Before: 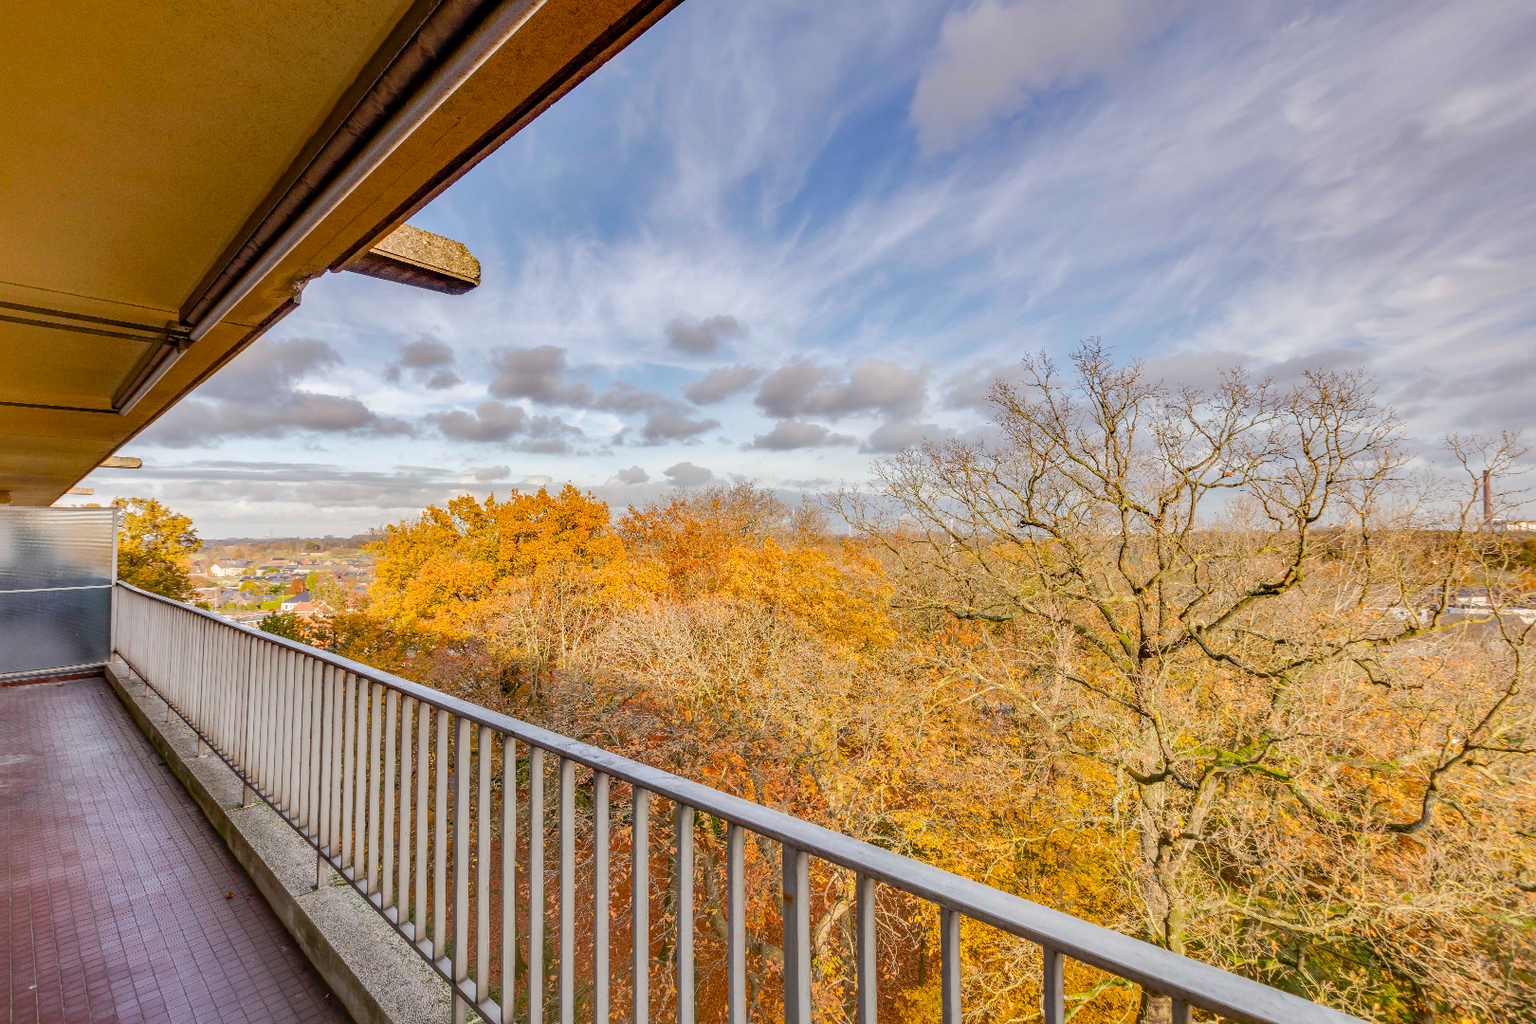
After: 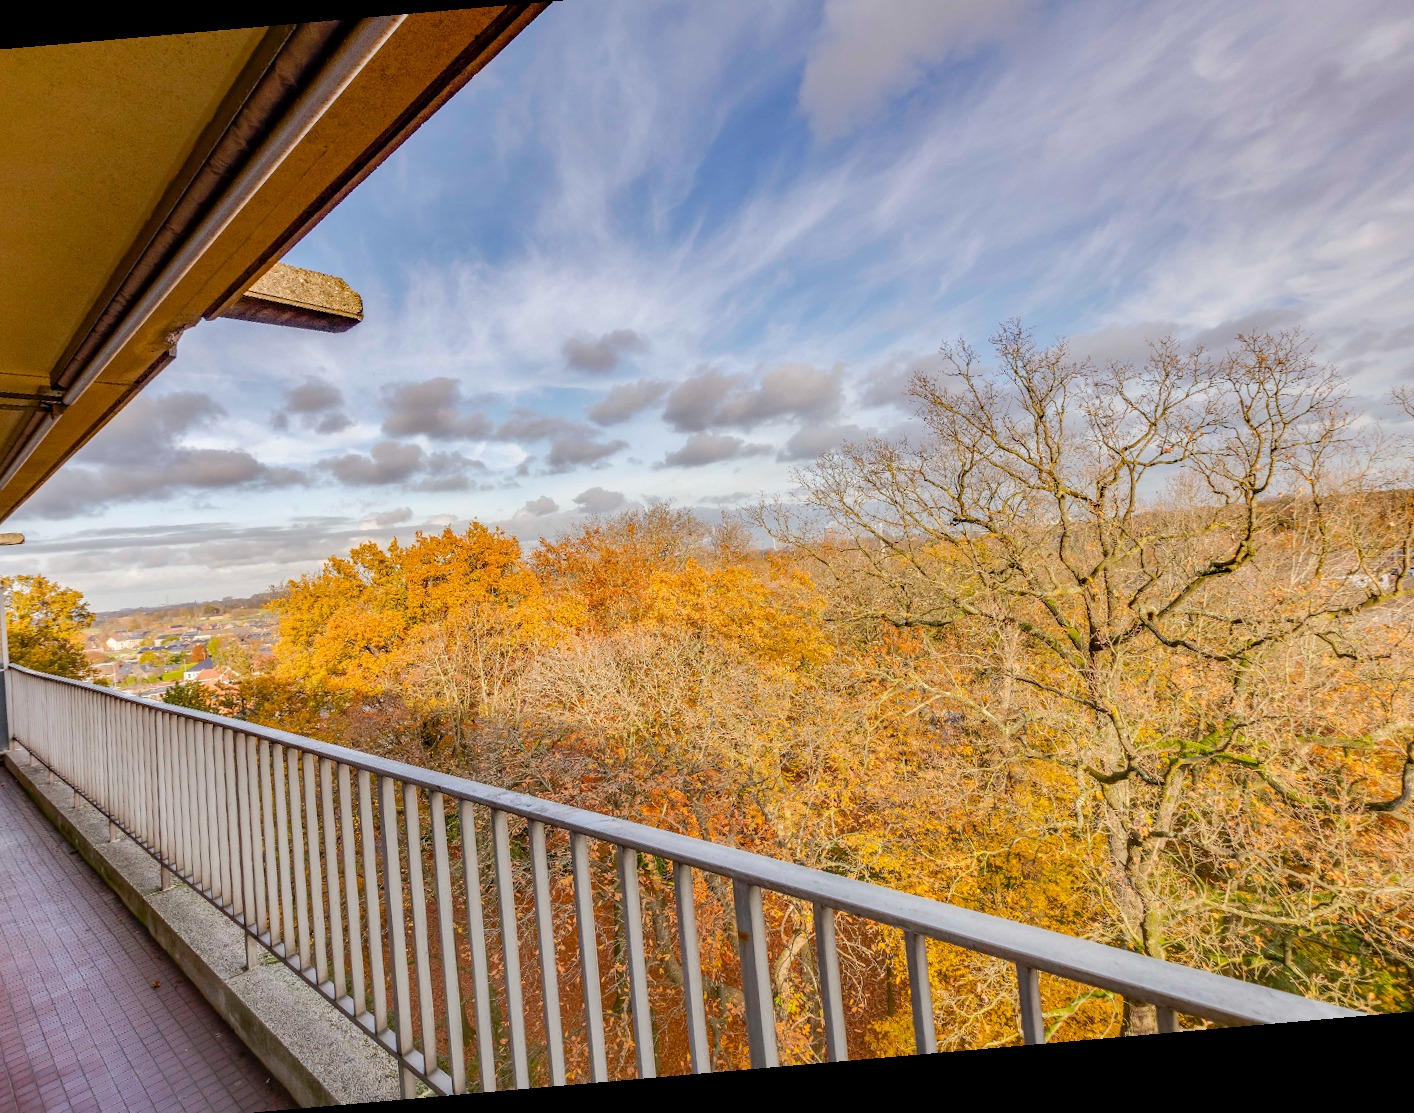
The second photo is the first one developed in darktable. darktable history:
white balance: emerald 1
crop: left 9.807%, top 6.259%, right 7.334%, bottom 2.177%
rotate and perspective: rotation -4.98°, automatic cropping off
